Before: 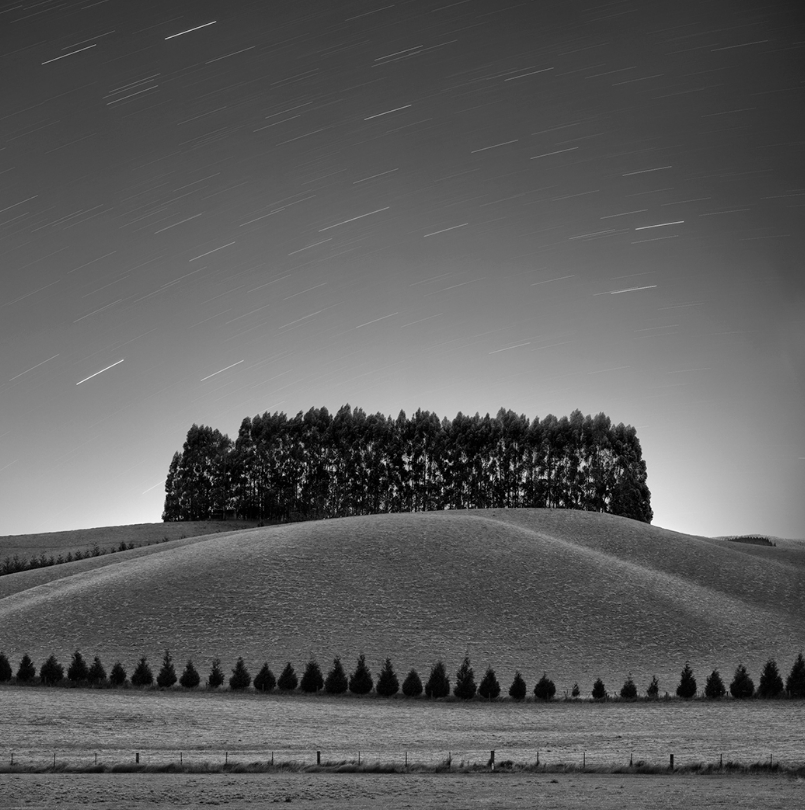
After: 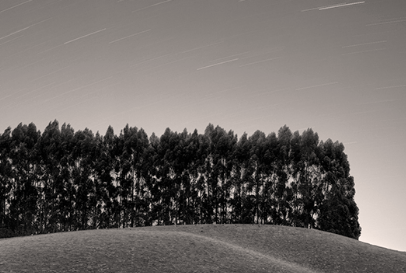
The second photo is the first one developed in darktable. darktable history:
crop: left 36.347%, top 35.11%, right 13.202%, bottom 31.181%
color correction: highlights a* 3.84, highlights b* 5.09
